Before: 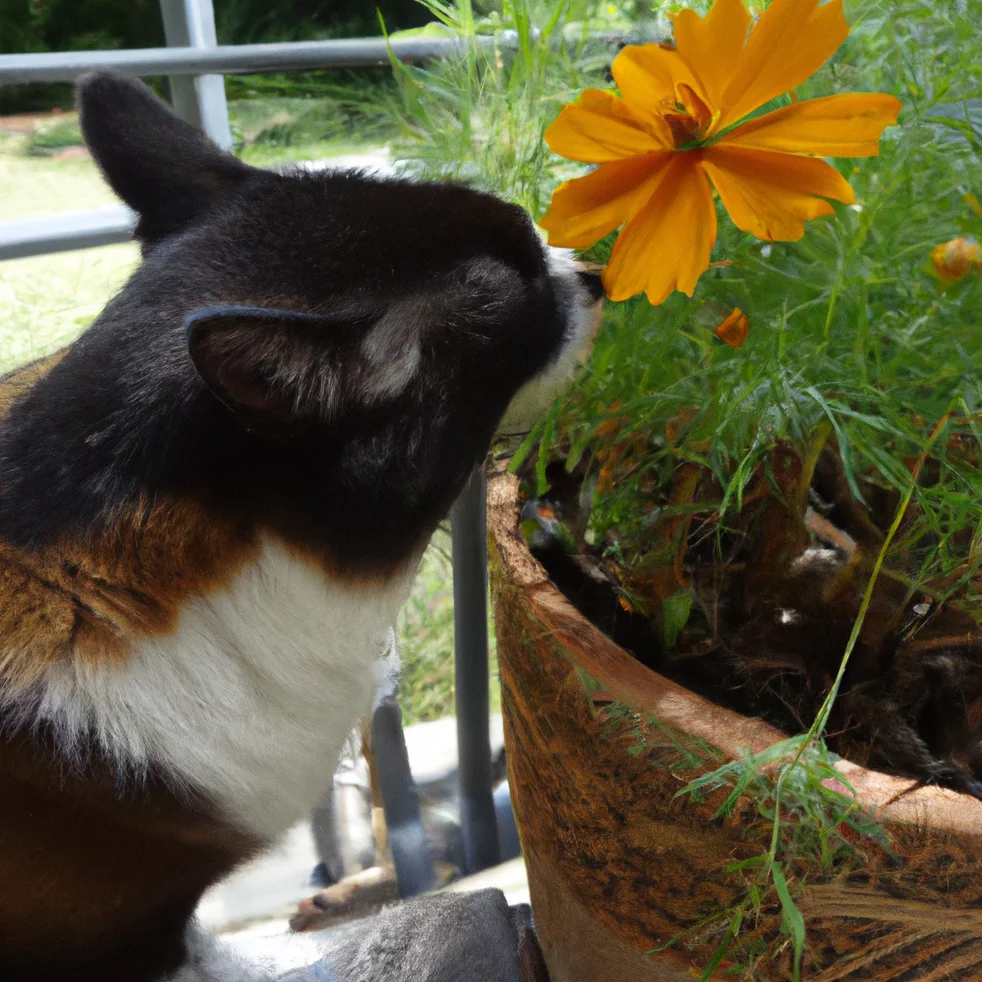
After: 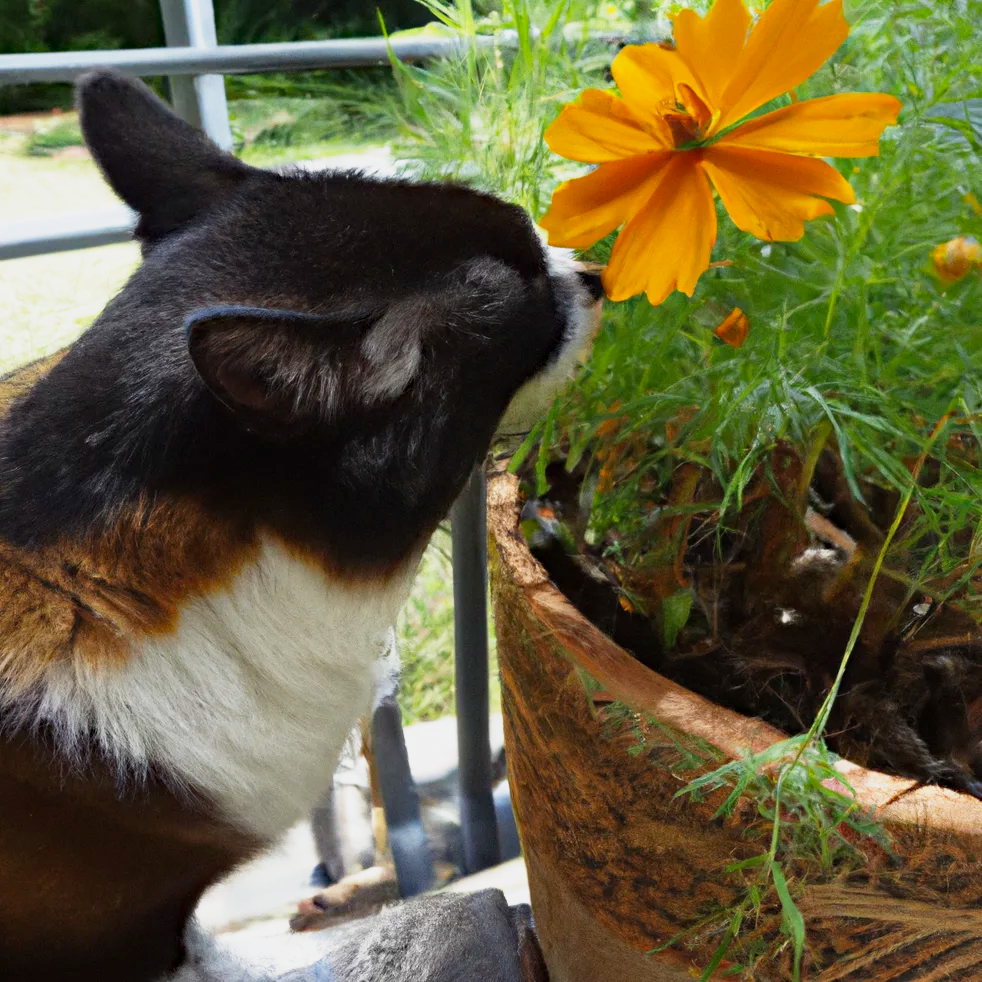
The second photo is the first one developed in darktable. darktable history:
haze removal: strength 0.29, distance 0.25, compatibility mode true, adaptive false
base curve: curves: ch0 [(0, 0) (0.088, 0.125) (0.176, 0.251) (0.354, 0.501) (0.613, 0.749) (1, 0.877)], preserve colors none
